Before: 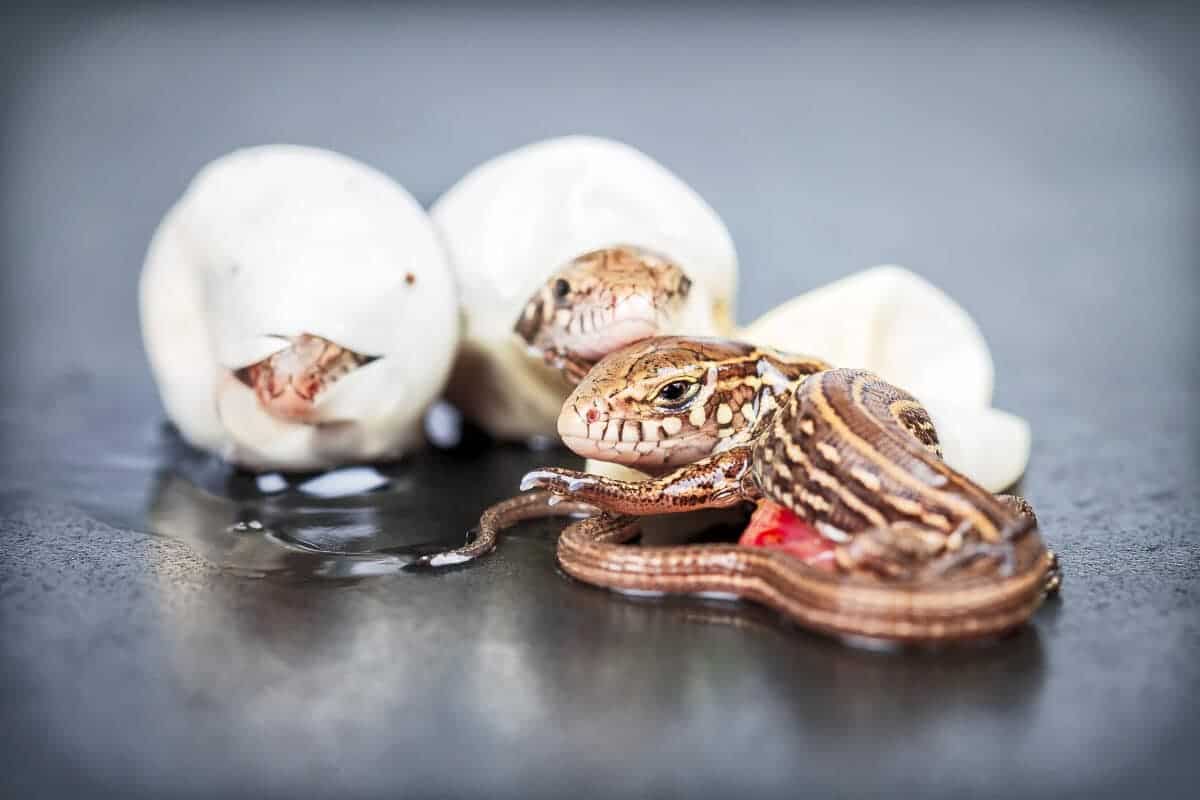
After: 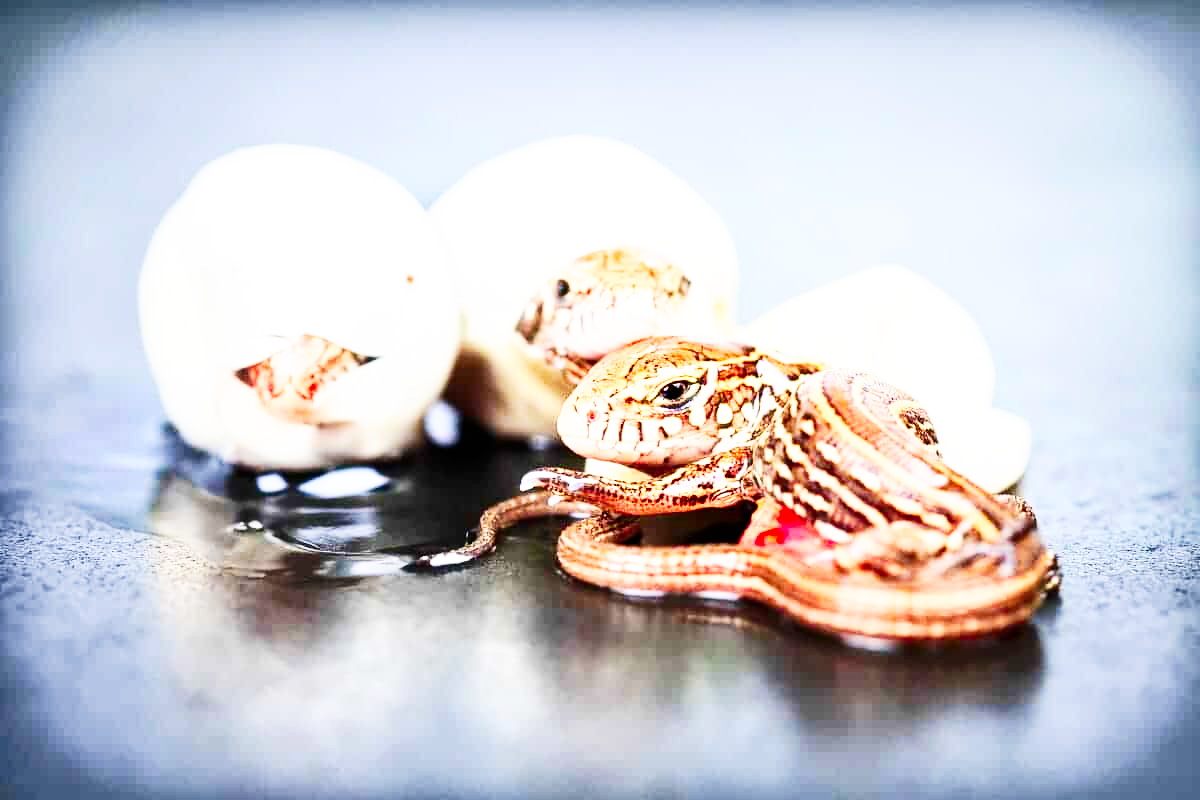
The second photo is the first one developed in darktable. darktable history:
base curve: curves: ch0 [(0, 0) (0.007, 0.004) (0.027, 0.03) (0.046, 0.07) (0.207, 0.54) (0.442, 0.872) (0.673, 0.972) (1, 1)], preserve colors none
contrast brightness saturation: contrast 0.18, saturation 0.3
